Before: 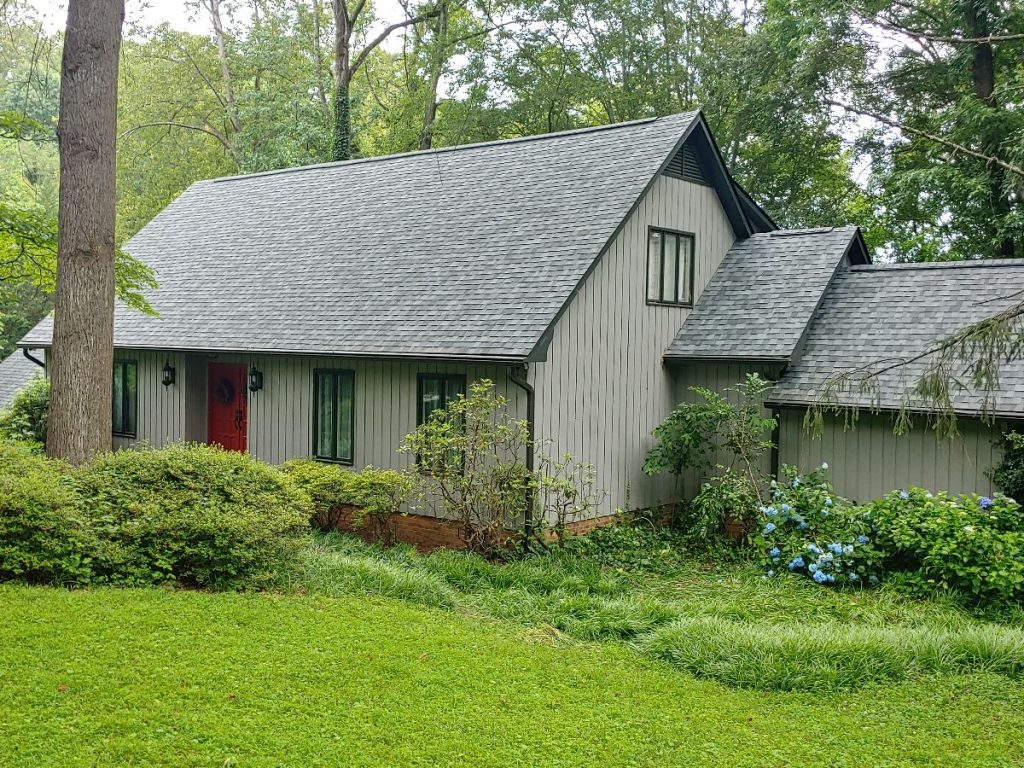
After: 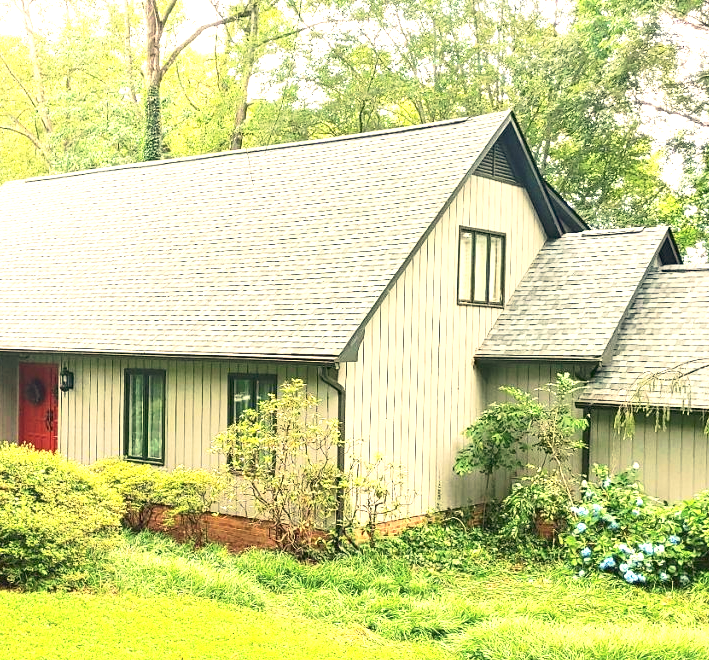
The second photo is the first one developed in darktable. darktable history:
white balance: red 1.123, blue 0.83
contrast brightness saturation: contrast 0.15, brightness 0.05
crop: left 18.479%, right 12.2%, bottom 13.971%
exposure: black level correction 0, exposure 1.6 EV, compensate exposure bias true, compensate highlight preservation false
tone curve: curves: ch0 [(0, 0) (0.003, 0.005) (0.011, 0.019) (0.025, 0.04) (0.044, 0.064) (0.069, 0.095) (0.1, 0.129) (0.136, 0.169) (0.177, 0.207) (0.224, 0.247) (0.277, 0.298) (0.335, 0.354) (0.399, 0.416) (0.468, 0.478) (0.543, 0.553) (0.623, 0.634) (0.709, 0.709) (0.801, 0.817) (0.898, 0.912) (1, 1)], preserve colors none
